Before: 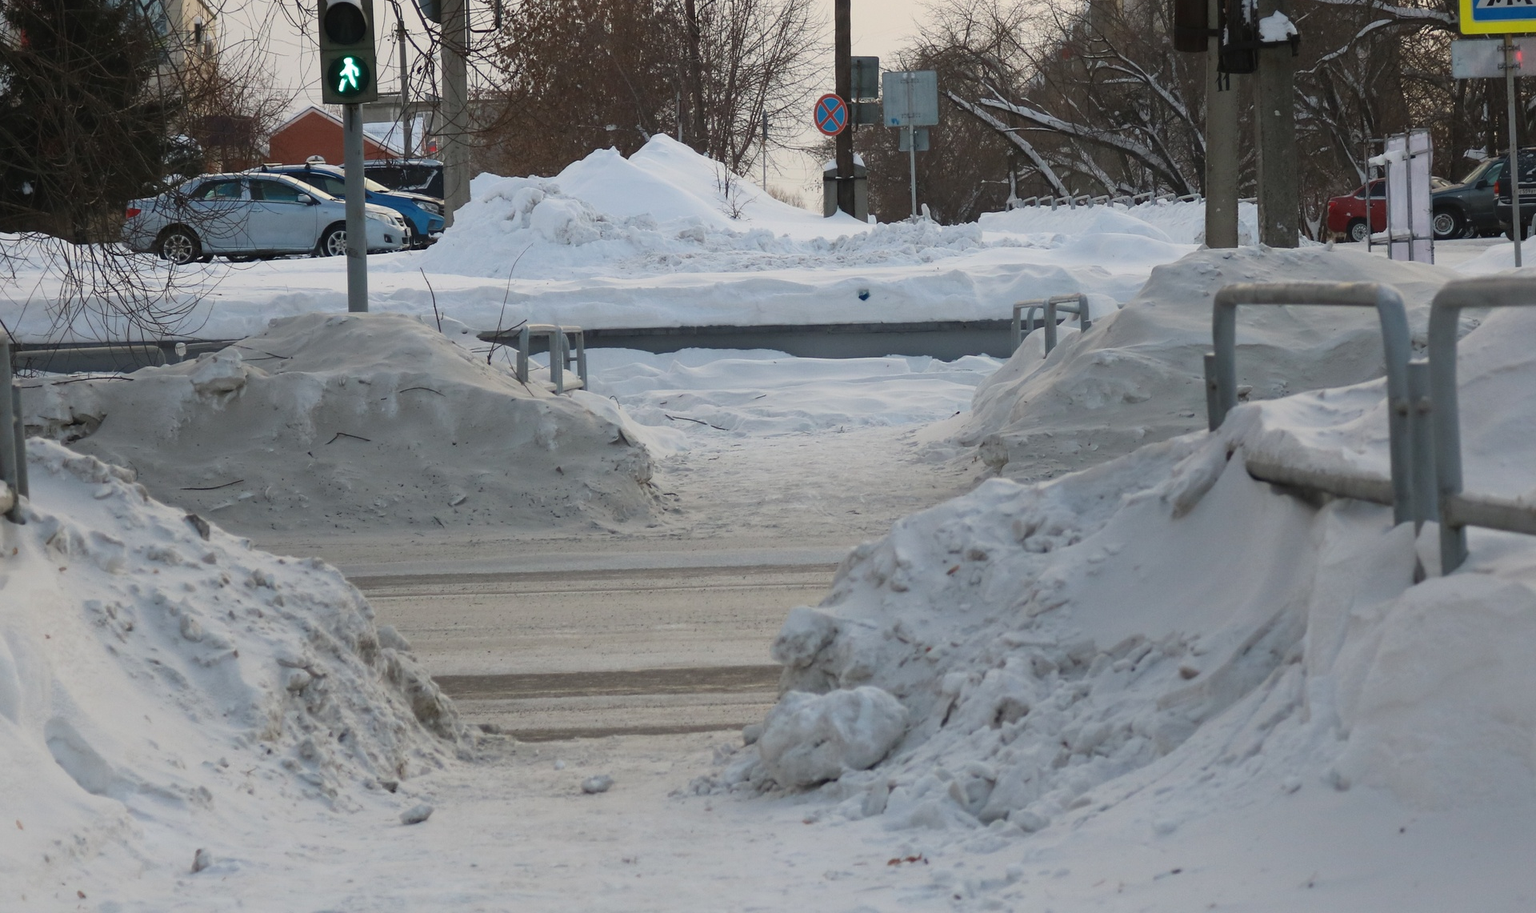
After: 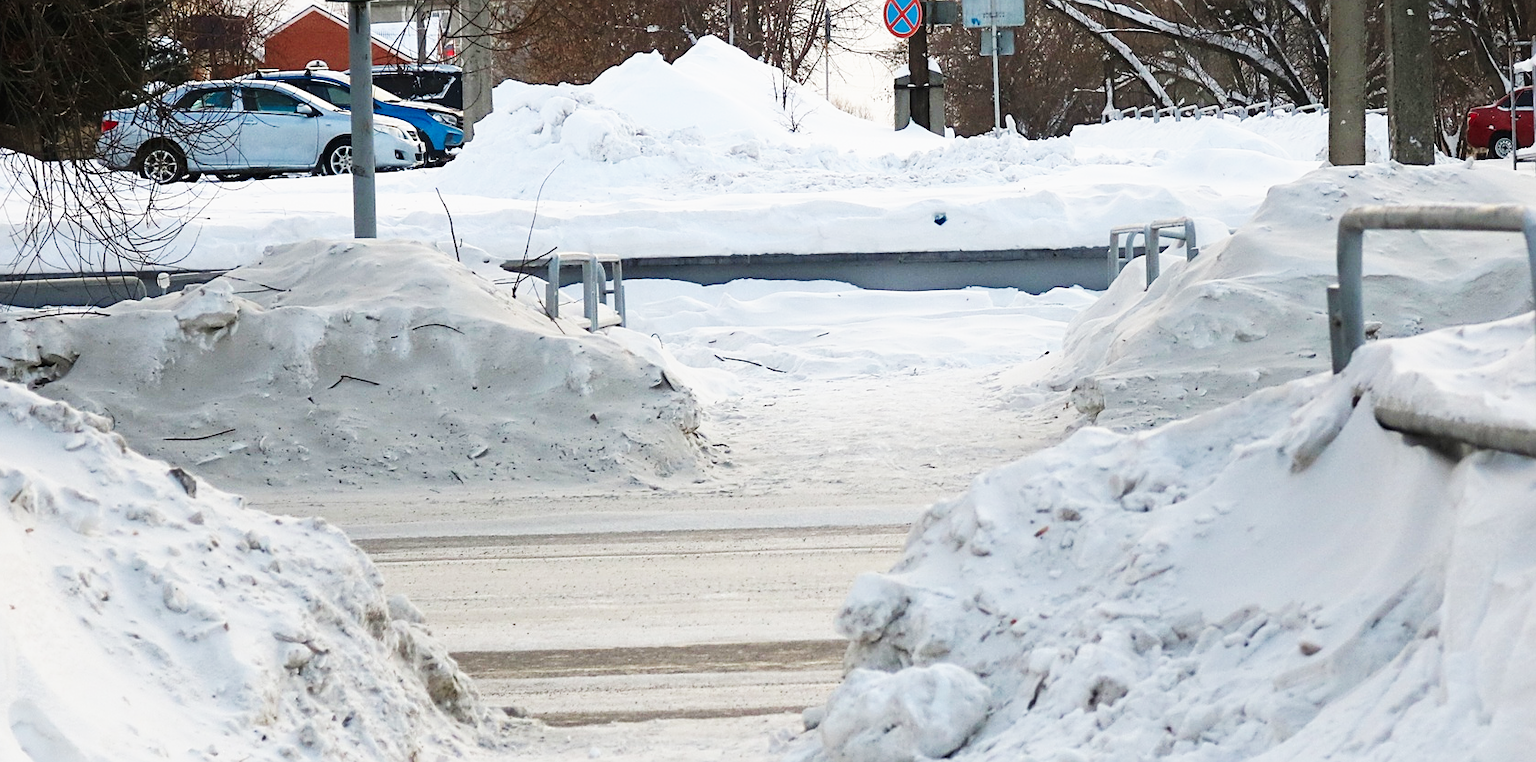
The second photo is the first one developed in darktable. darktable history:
crop and rotate: left 2.425%, top 11.305%, right 9.6%, bottom 15.08%
sharpen: on, module defaults
base curve: curves: ch0 [(0, 0) (0.007, 0.004) (0.027, 0.03) (0.046, 0.07) (0.207, 0.54) (0.442, 0.872) (0.673, 0.972) (1, 1)], preserve colors none
